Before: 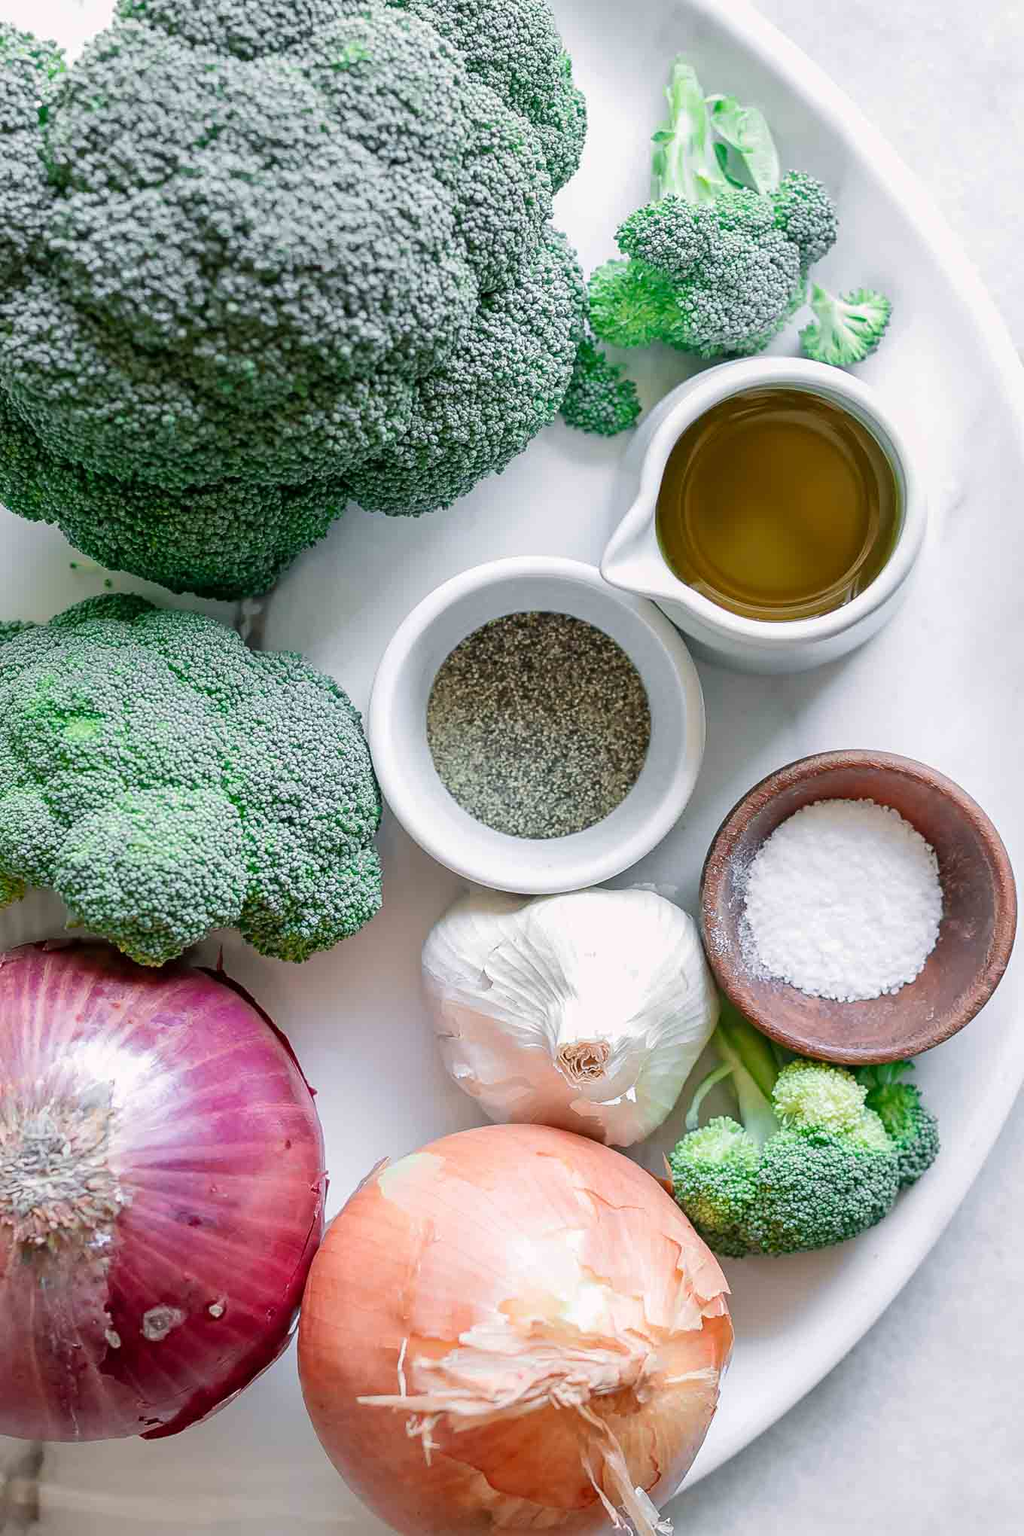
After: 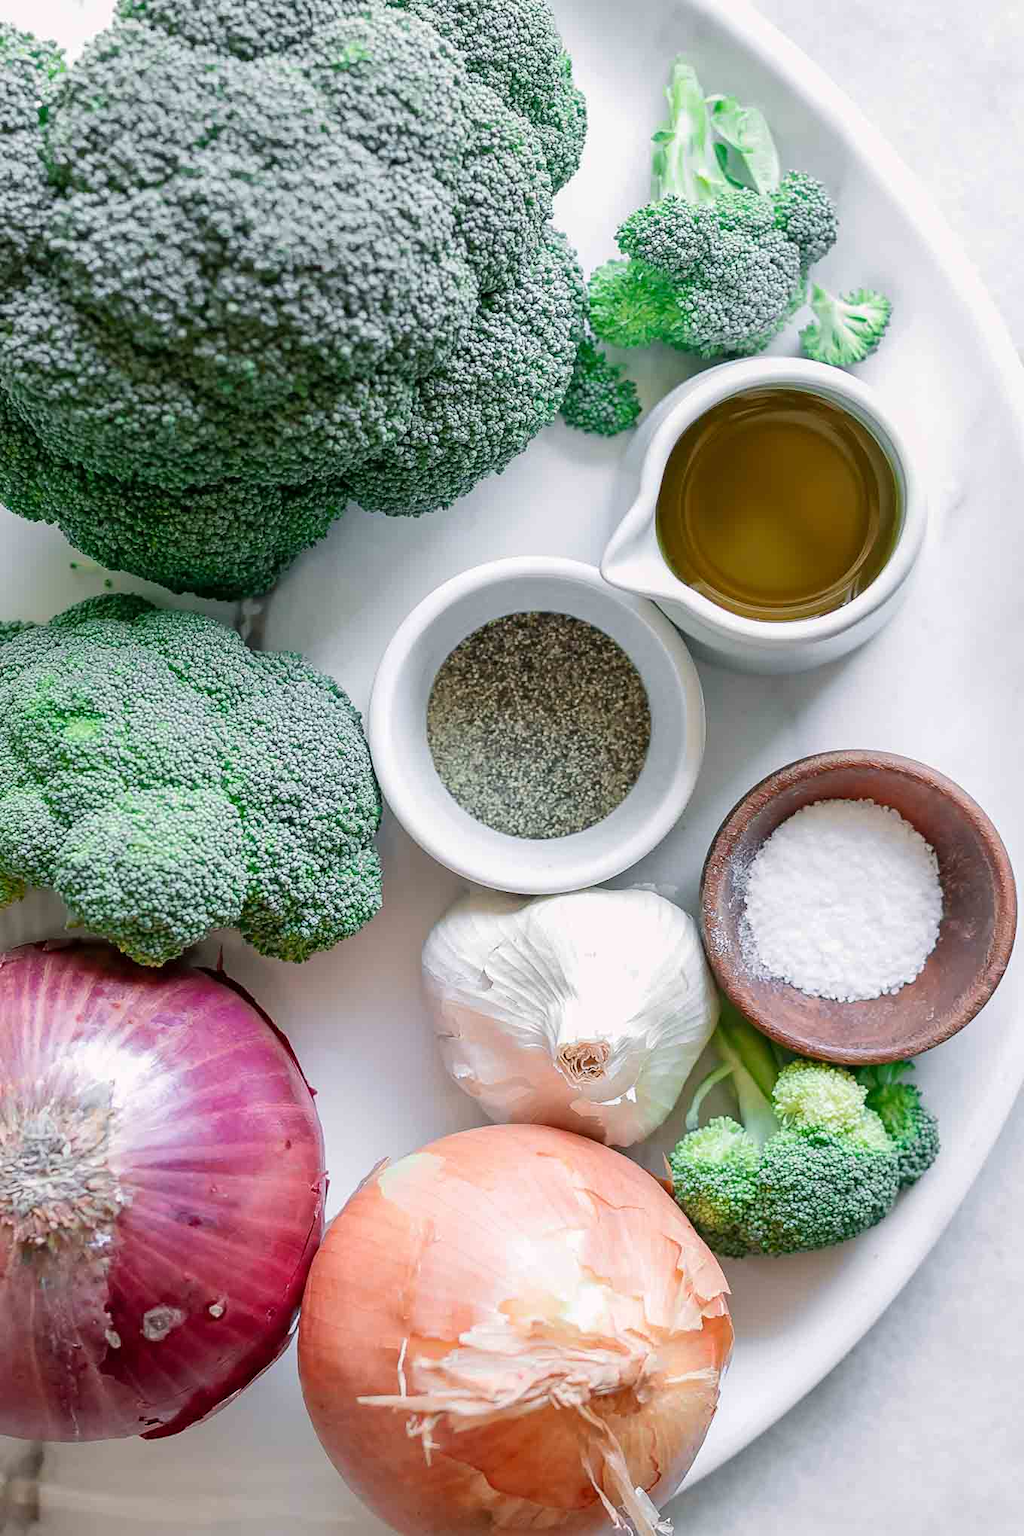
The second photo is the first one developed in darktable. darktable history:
color correction: highlights b* -0.023
